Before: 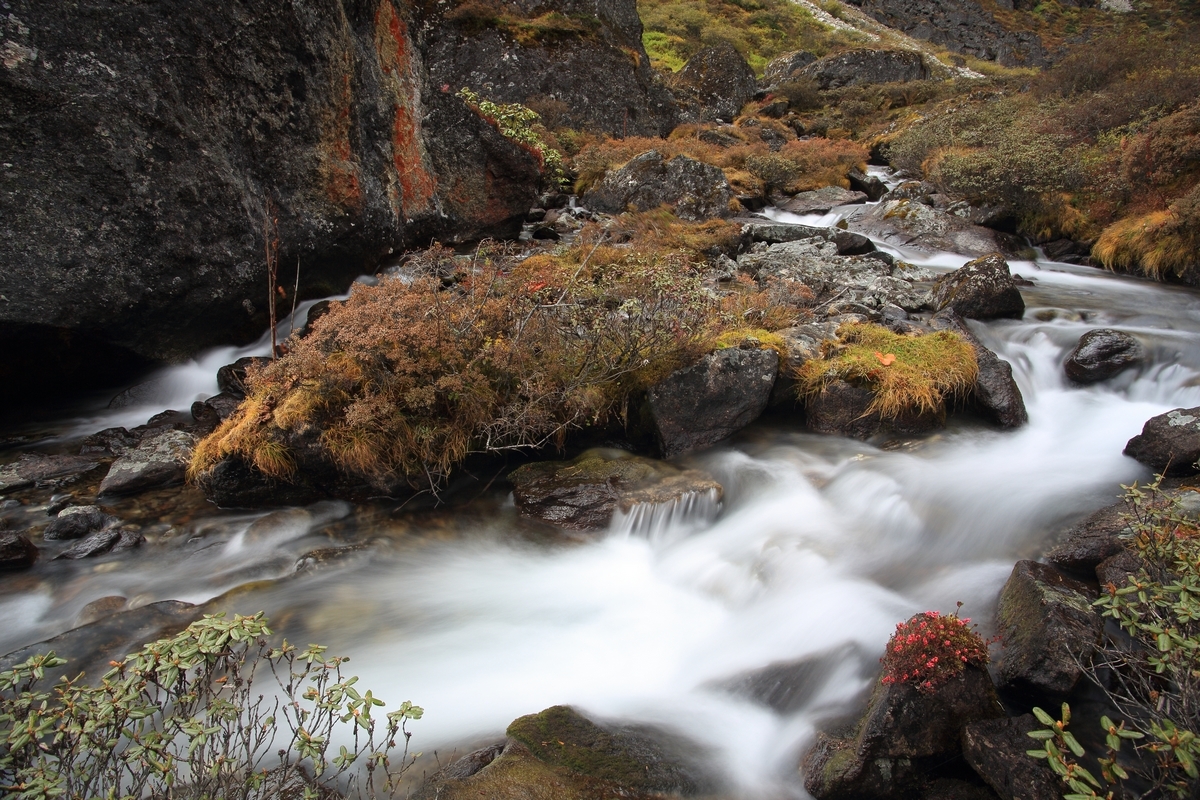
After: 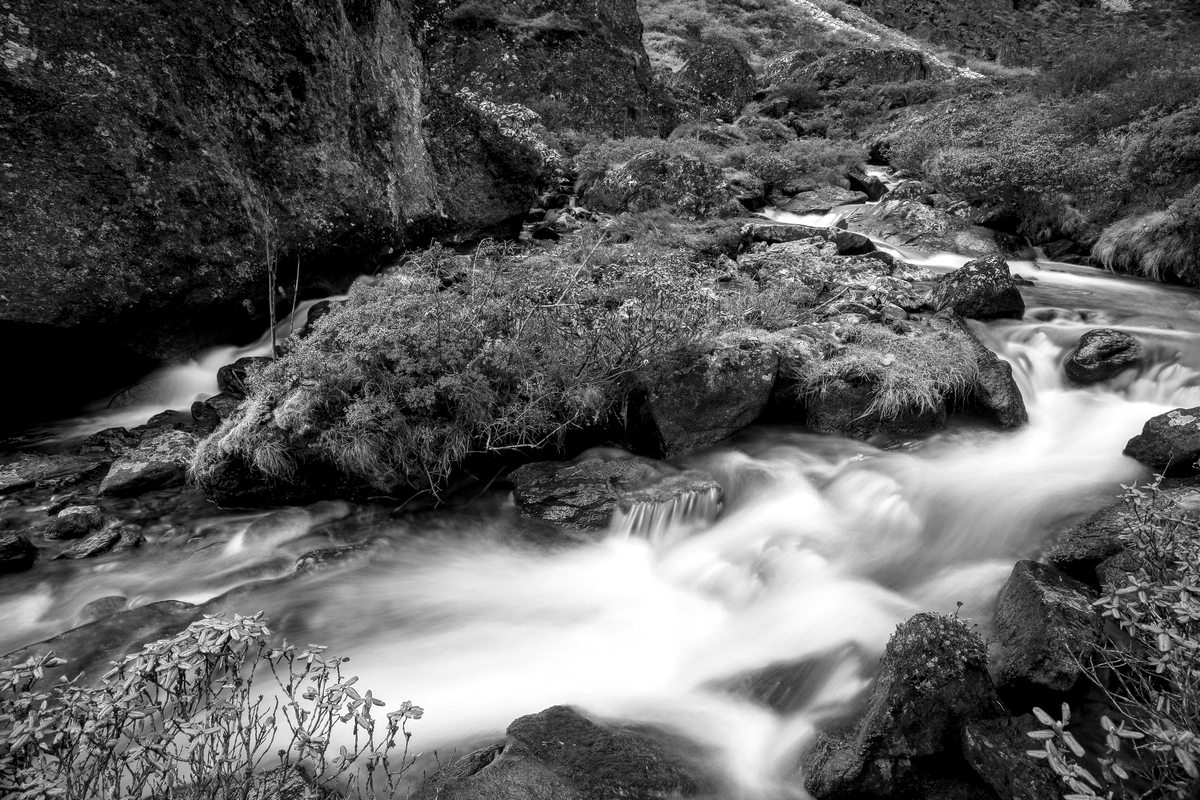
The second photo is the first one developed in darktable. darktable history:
local contrast: detail 150%
monochrome: a -6.99, b 35.61, size 1.4
